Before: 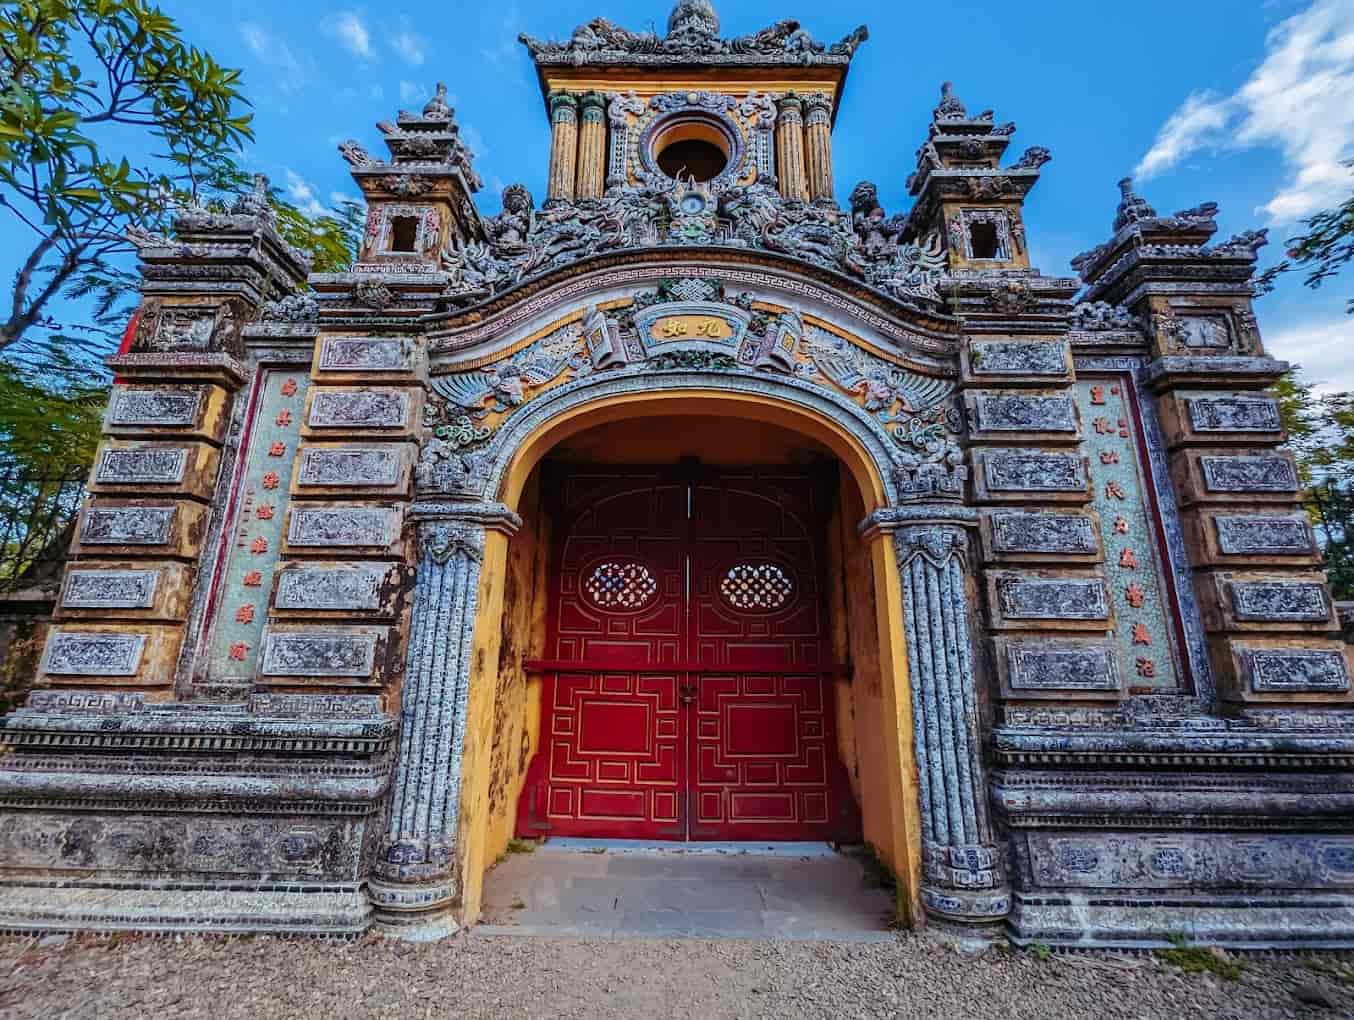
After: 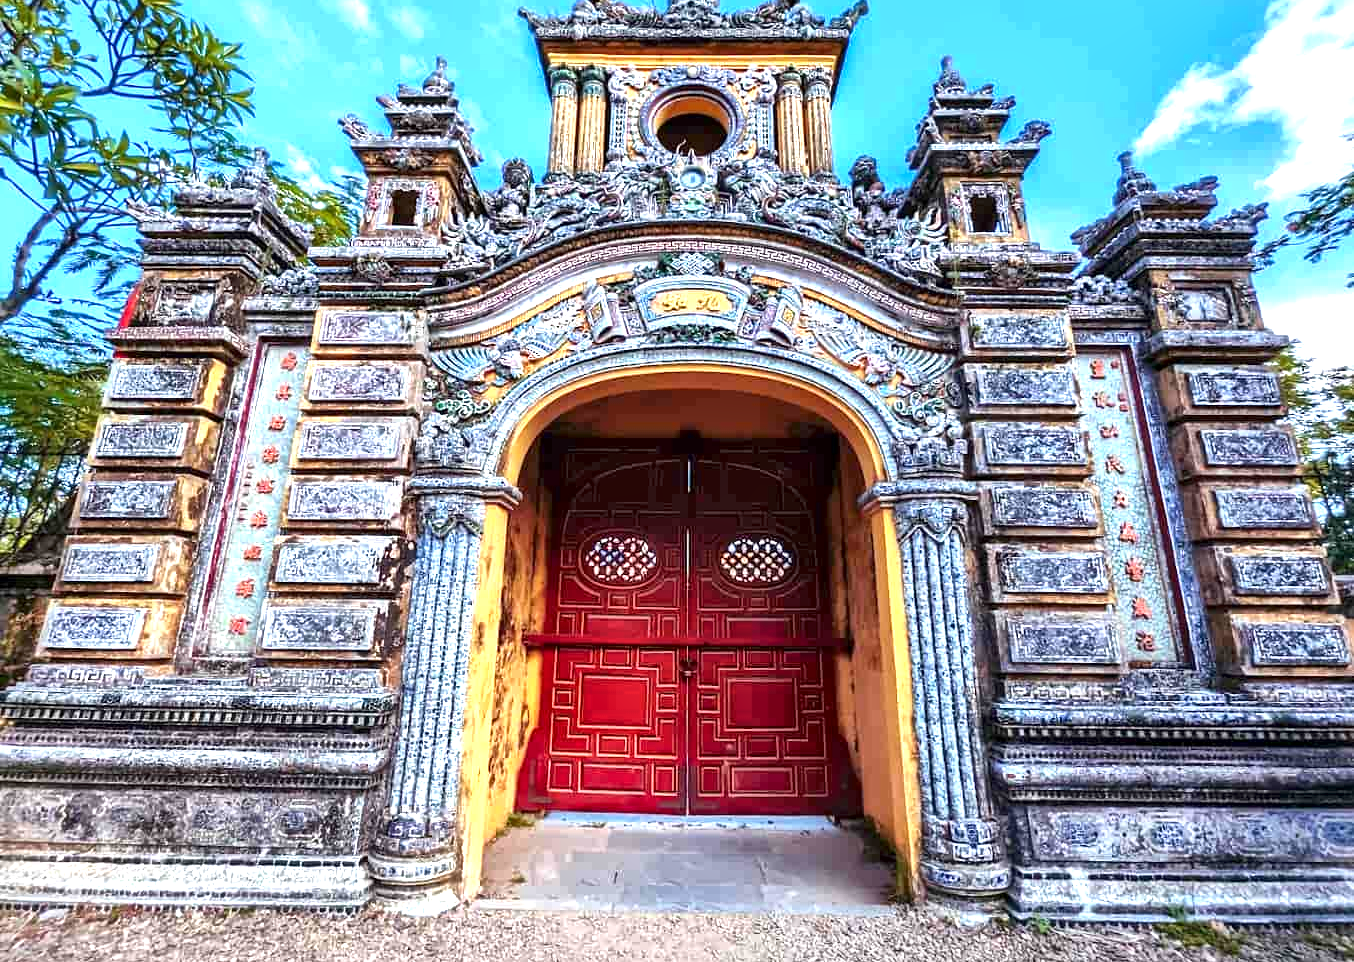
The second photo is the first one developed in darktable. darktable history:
exposure: exposure 1.234 EV, compensate highlight preservation false
crop and rotate: top 2.577%, bottom 3.033%
local contrast: mode bilateral grid, contrast 20, coarseness 51, detail 179%, midtone range 0.2
